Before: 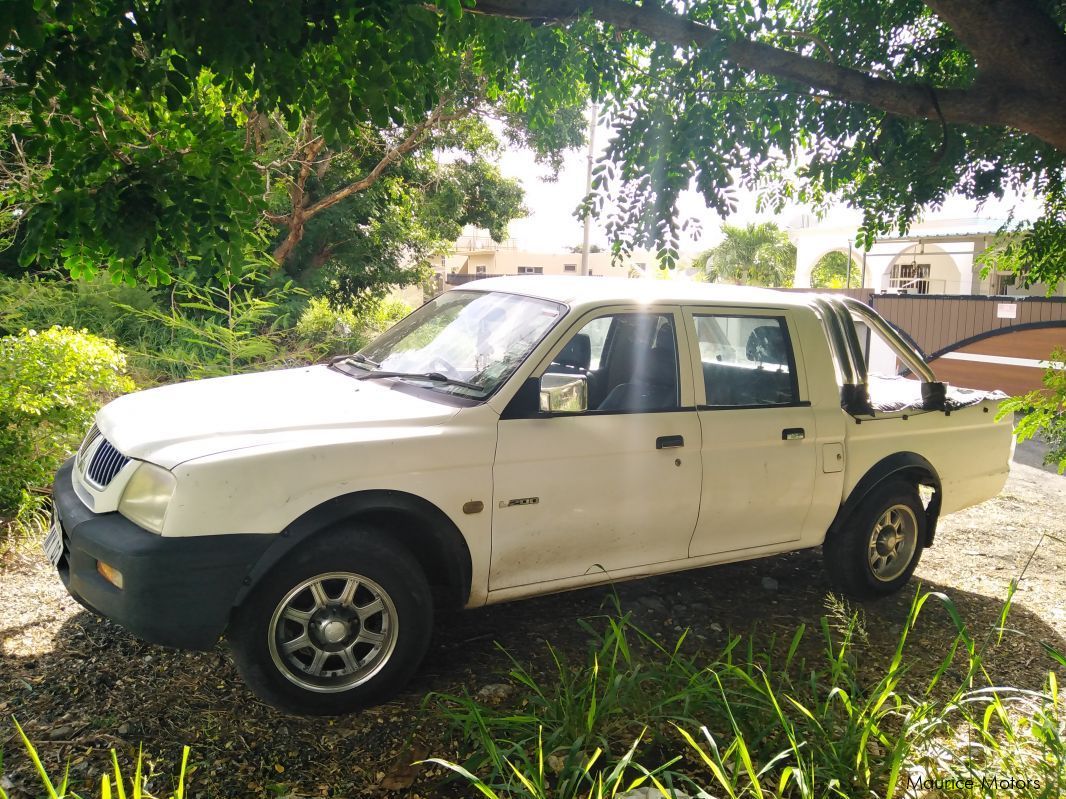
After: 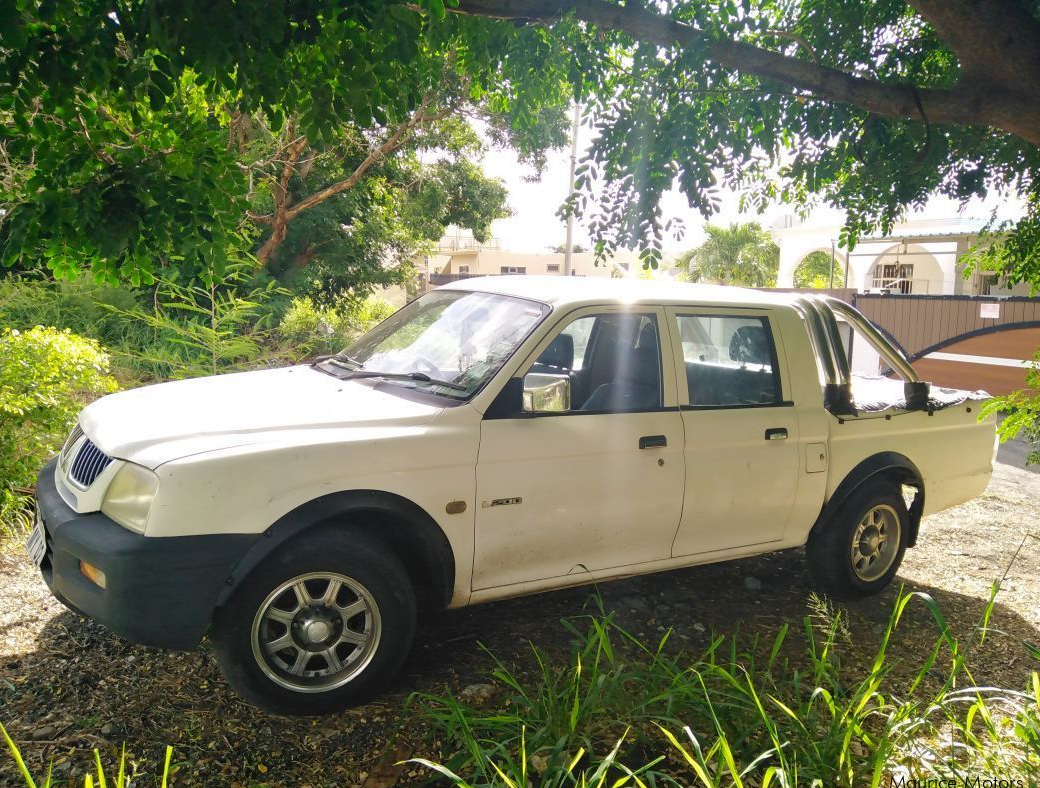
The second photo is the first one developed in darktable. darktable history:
crop and rotate: left 1.774%, right 0.633%, bottom 1.28%
base curve: curves: ch0 [(0, 0) (0.74, 0.67) (1, 1)]
levels: levels [0, 0.478, 1]
